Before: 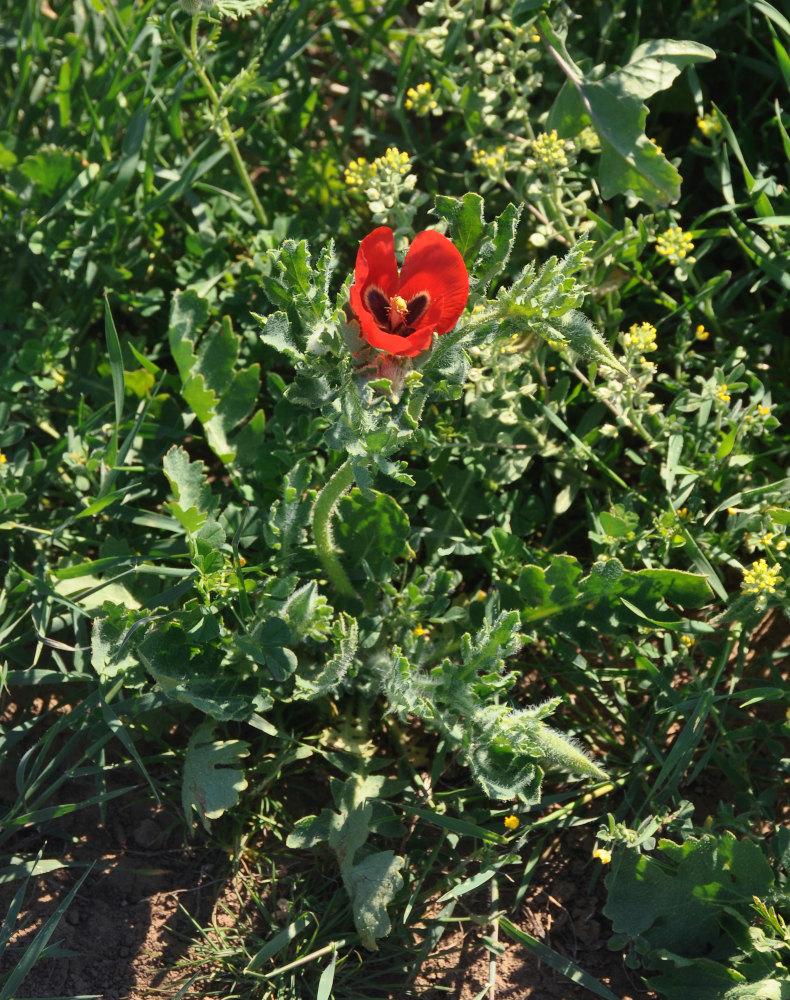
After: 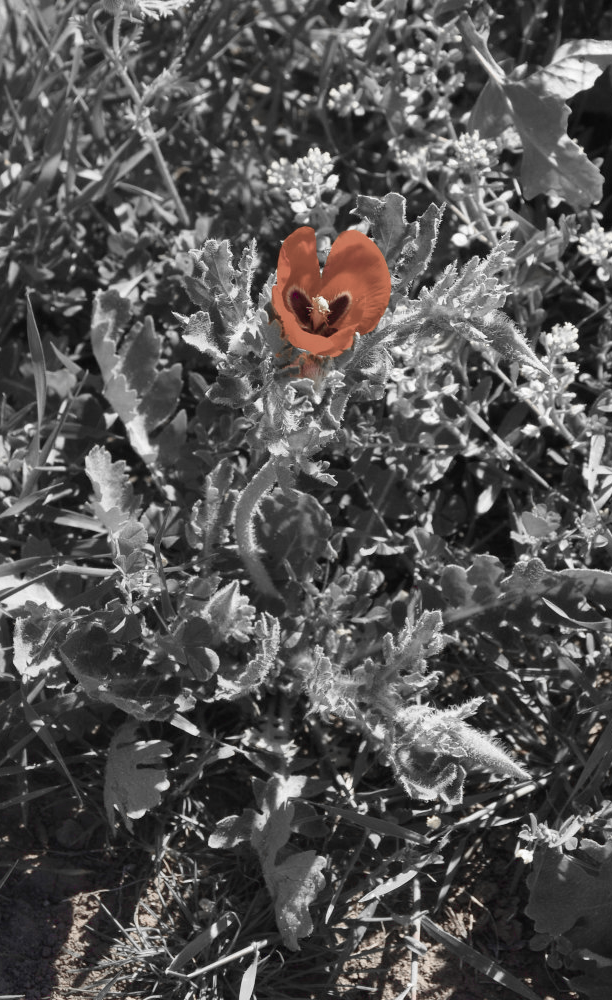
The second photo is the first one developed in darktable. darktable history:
crop: left 9.885%, right 12.59%
color balance rgb: perceptual saturation grading › global saturation 18.705%, global vibrance 33.07%
color zones: curves: ch0 [(0, 0.278) (0.143, 0.5) (0.286, 0.5) (0.429, 0.5) (0.571, 0.5) (0.714, 0.5) (0.857, 0.5) (1, 0.5)]; ch1 [(0, 1) (0.143, 0.165) (0.286, 0) (0.429, 0) (0.571, 0) (0.714, 0) (0.857, 0.5) (1, 0.5)]; ch2 [(0, 0.508) (0.143, 0.5) (0.286, 0.5) (0.429, 0.5) (0.571, 0.5) (0.714, 0.5) (0.857, 0.5) (1, 0.5)]
